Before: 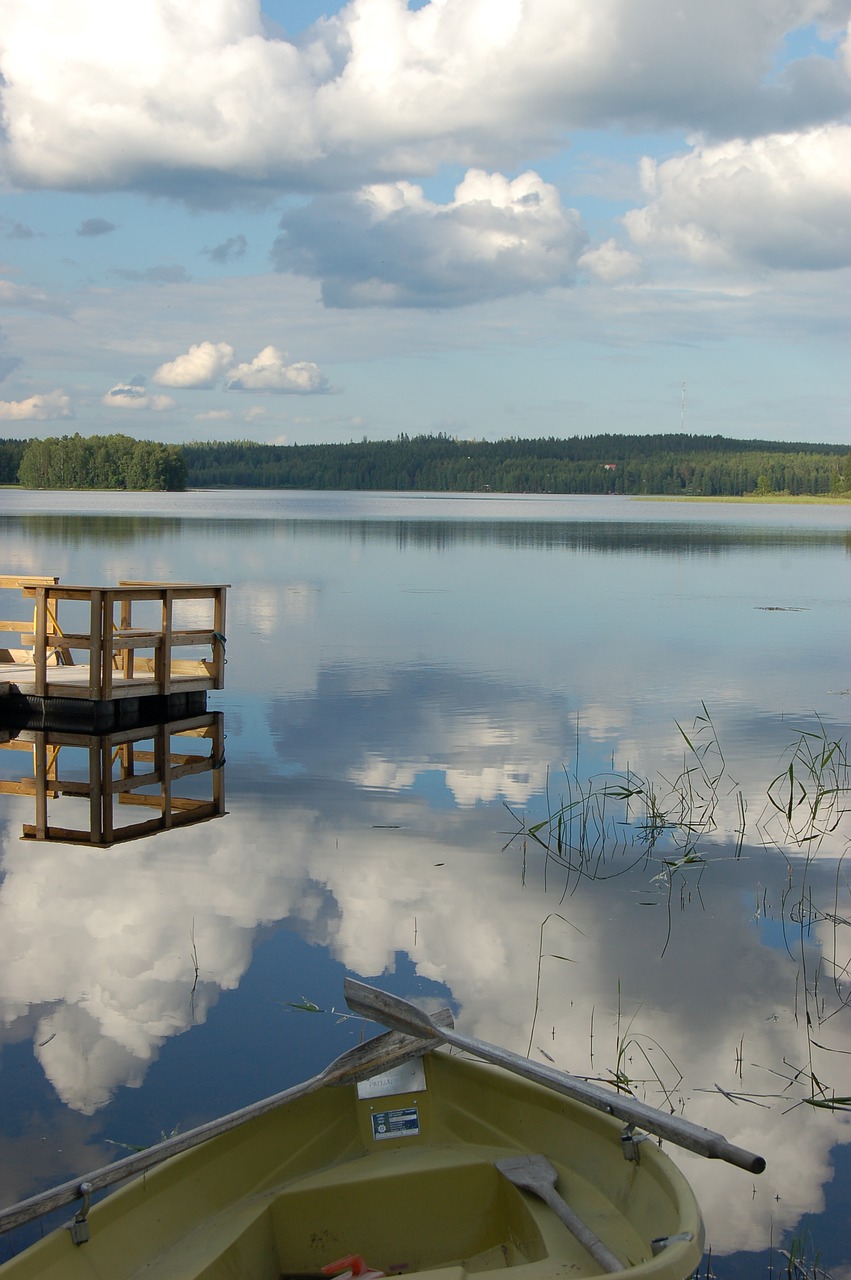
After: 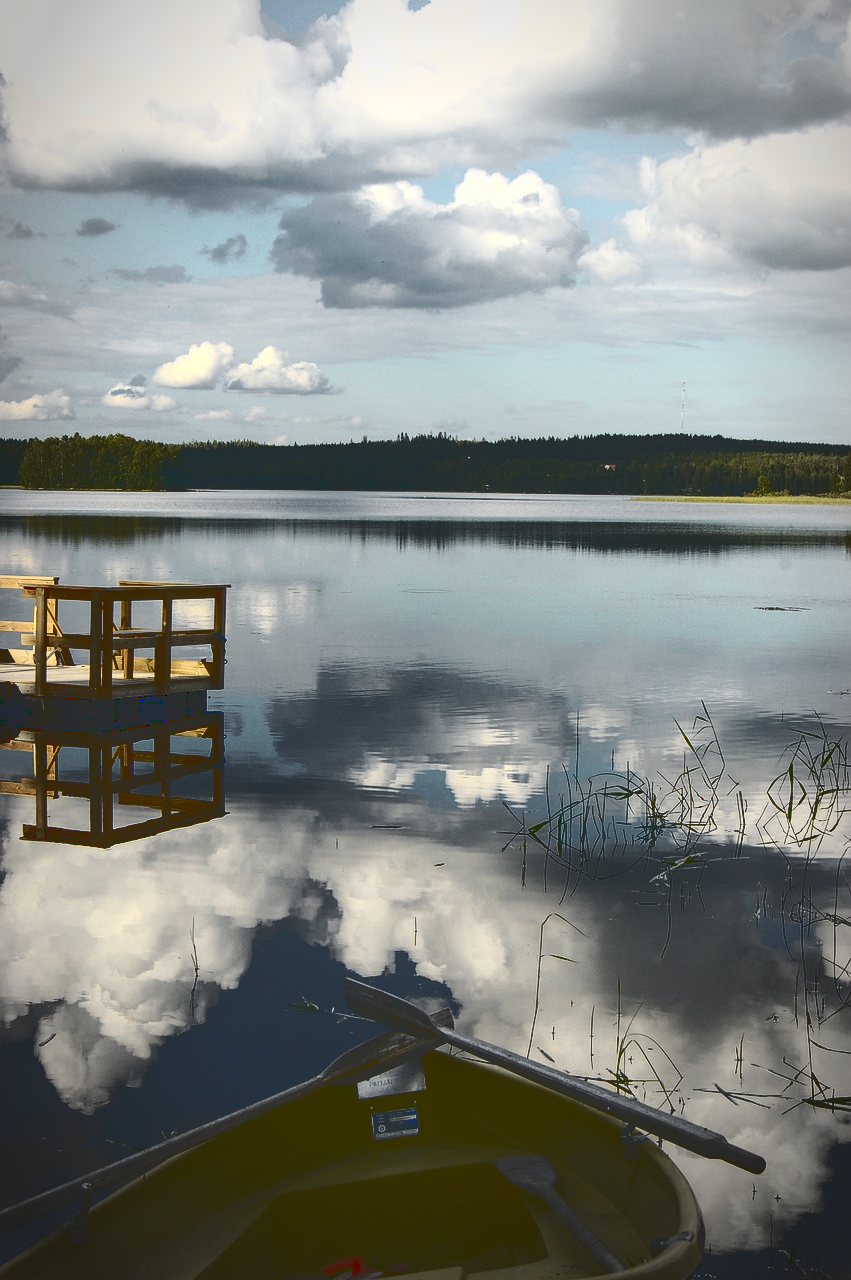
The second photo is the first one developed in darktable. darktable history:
tone curve: curves: ch0 [(0, 0.028) (0.037, 0.05) (0.123, 0.114) (0.19, 0.176) (0.269, 0.27) (0.48, 0.57) (0.595, 0.695) (0.718, 0.823) (0.855, 0.913) (1, 0.982)]; ch1 [(0, 0) (0.243, 0.245) (0.422, 0.415) (0.493, 0.495) (0.508, 0.506) (0.536, 0.538) (0.569, 0.58) (0.611, 0.644) (0.769, 0.807) (1, 1)]; ch2 [(0, 0) (0.249, 0.216) (0.349, 0.321) (0.424, 0.442) (0.476, 0.483) (0.498, 0.499) (0.517, 0.519) (0.532, 0.547) (0.569, 0.608) (0.614, 0.661) (0.706, 0.75) (0.808, 0.809) (0.991, 0.968)], color space Lab, independent channels, preserve colors none
local contrast: shadows 94%, midtone range 0.494
vignetting: automatic ratio true
base curve: curves: ch0 [(0, 0.036) (0.083, 0.04) (0.804, 1)]
